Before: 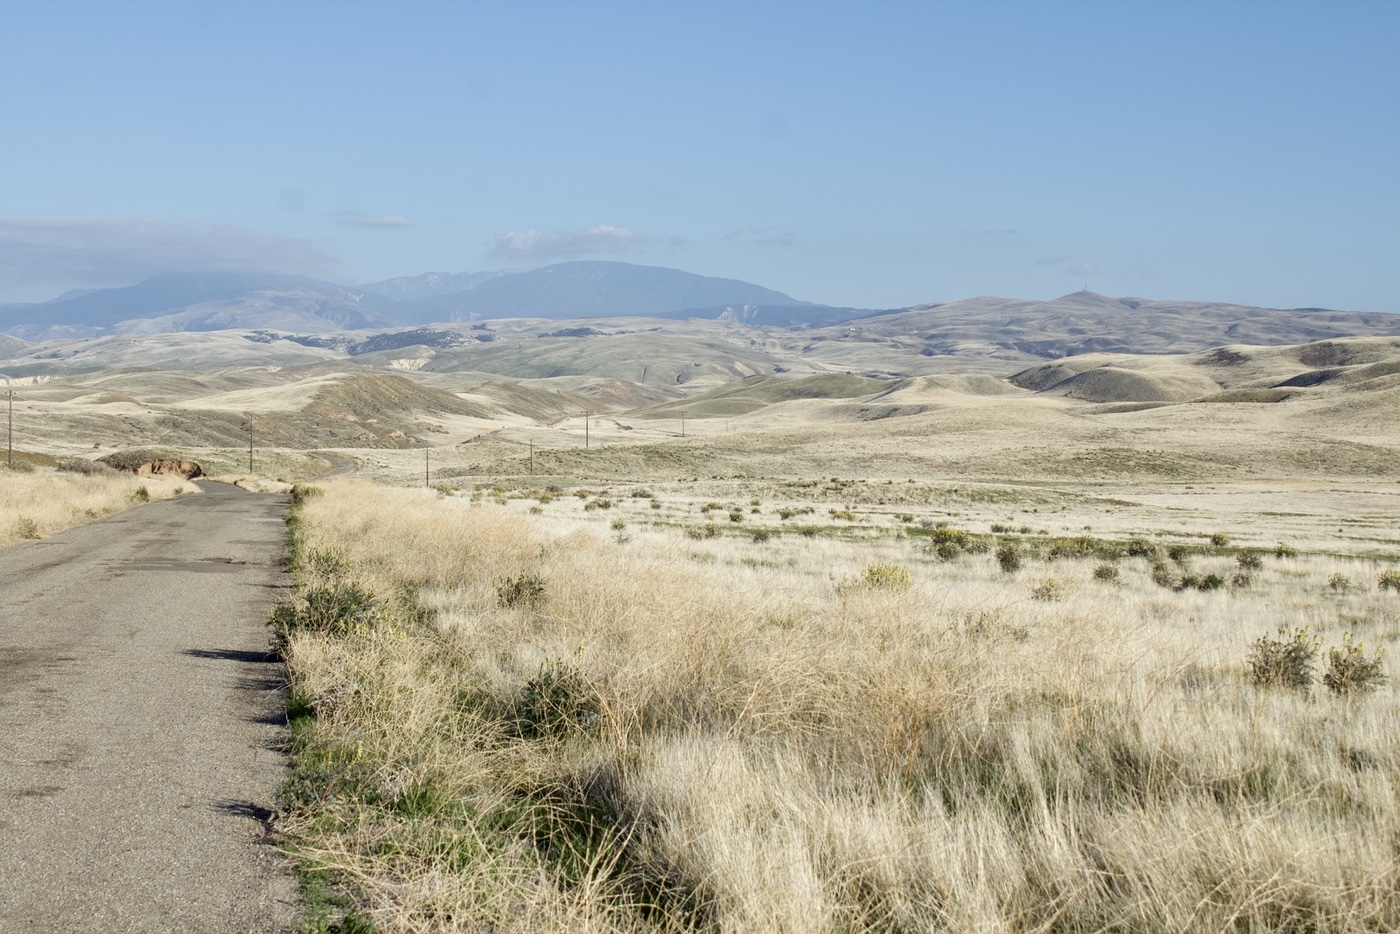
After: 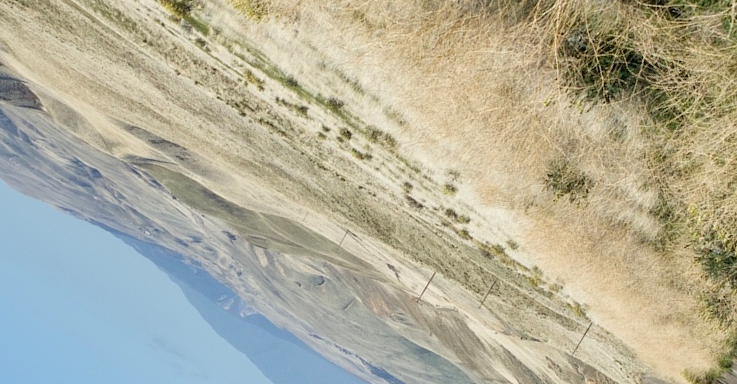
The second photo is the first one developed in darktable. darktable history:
crop and rotate: angle 148.28°, left 9.114%, top 15.685%, right 4.565%, bottom 16.907%
